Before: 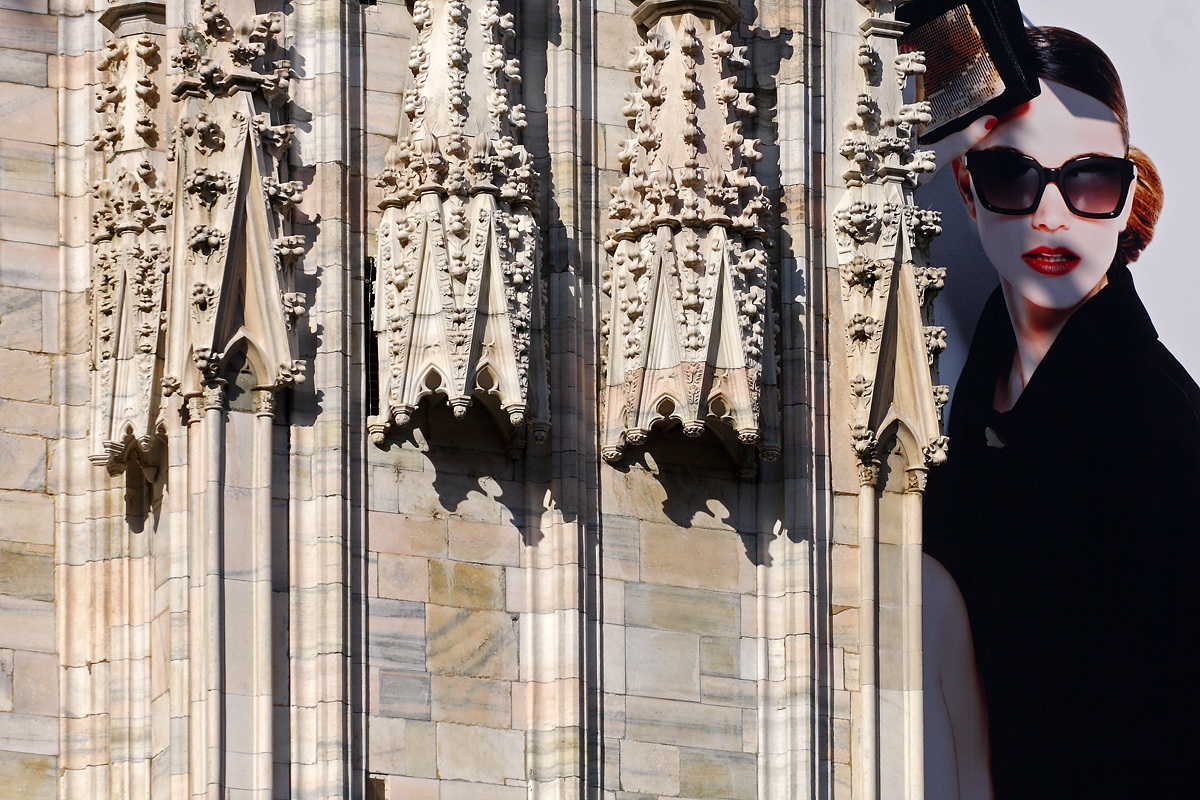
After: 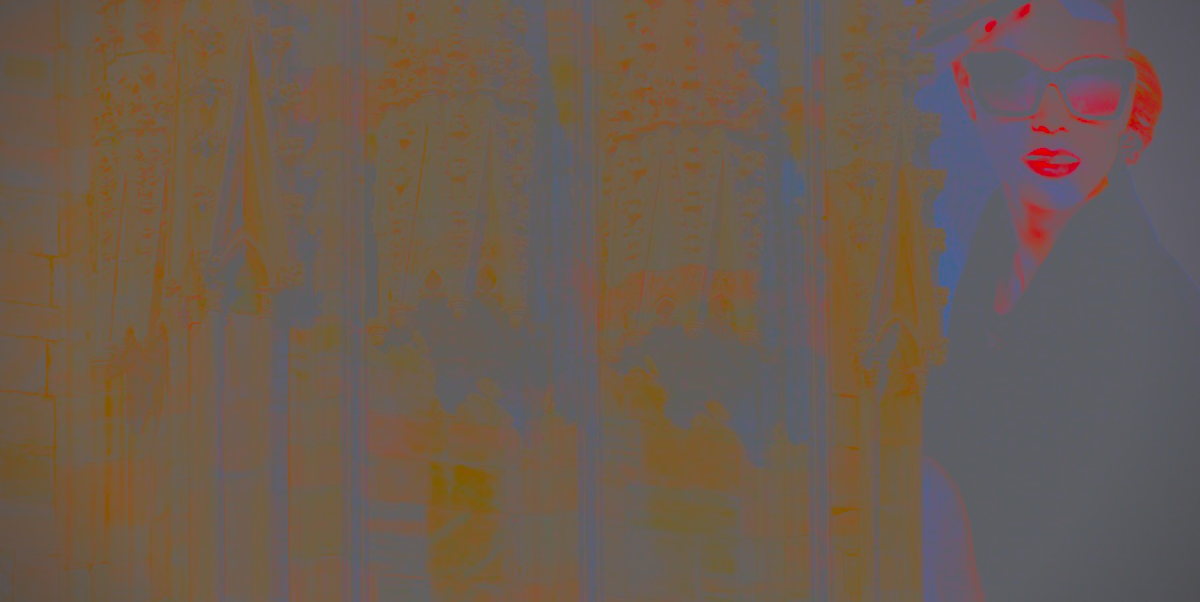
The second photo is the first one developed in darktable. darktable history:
crop and rotate: top 12.432%, bottom 12.23%
vignetting: fall-off start 89.5%, fall-off radius 42.95%, width/height ratio 1.168, unbound false
local contrast: on, module defaults
shadows and highlights: shadows 12.01, white point adjustment 1.16, soften with gaussian
base curve: curves: ch0 [(0, 0) (0.303, 0.277) (1, 1)]
tone equalizer: edges refinement/feathering 500, mask exposure compensation -1.57 EV, preserve details no
contrast brightness saturation: contrast -0.985, brightness -0.156, saturation 0.742
